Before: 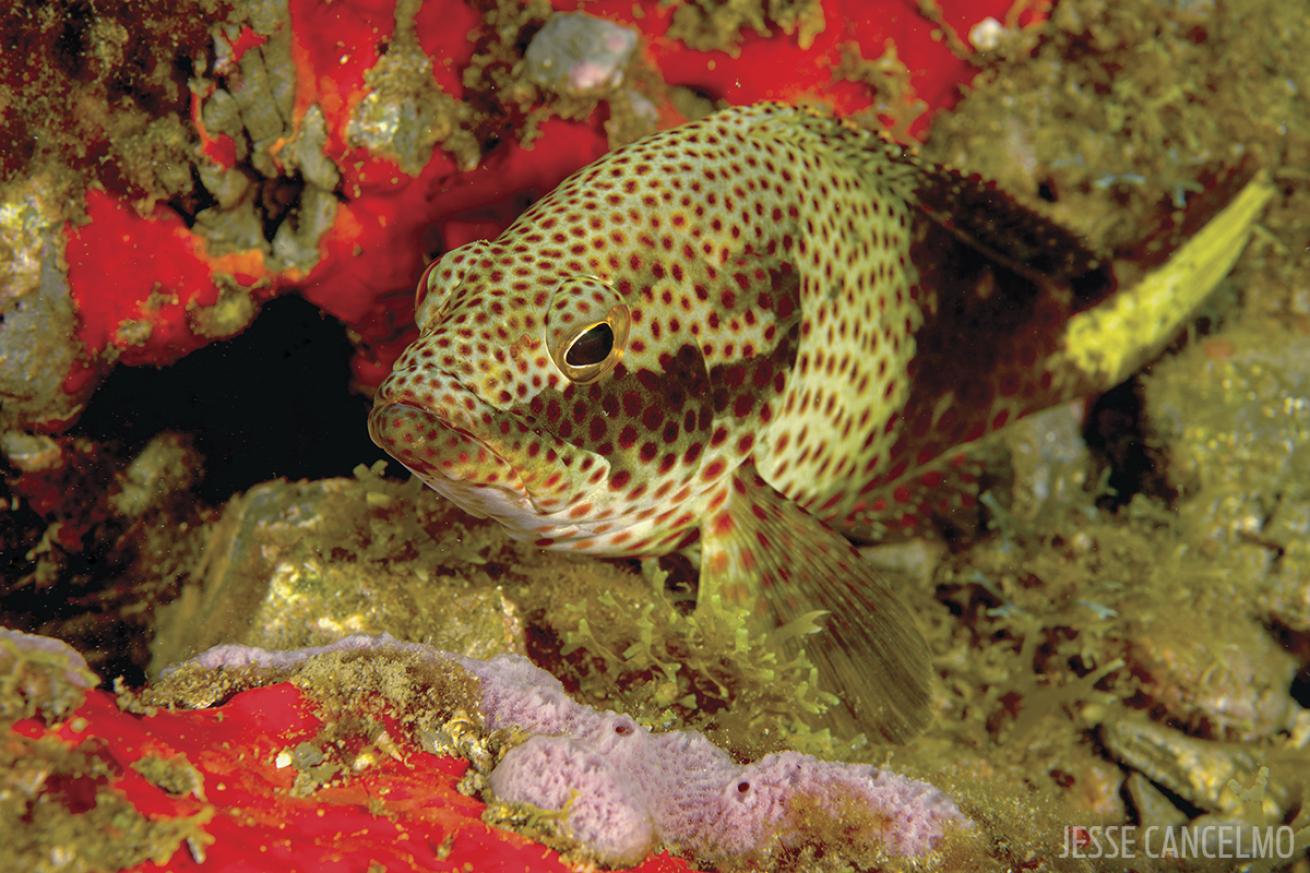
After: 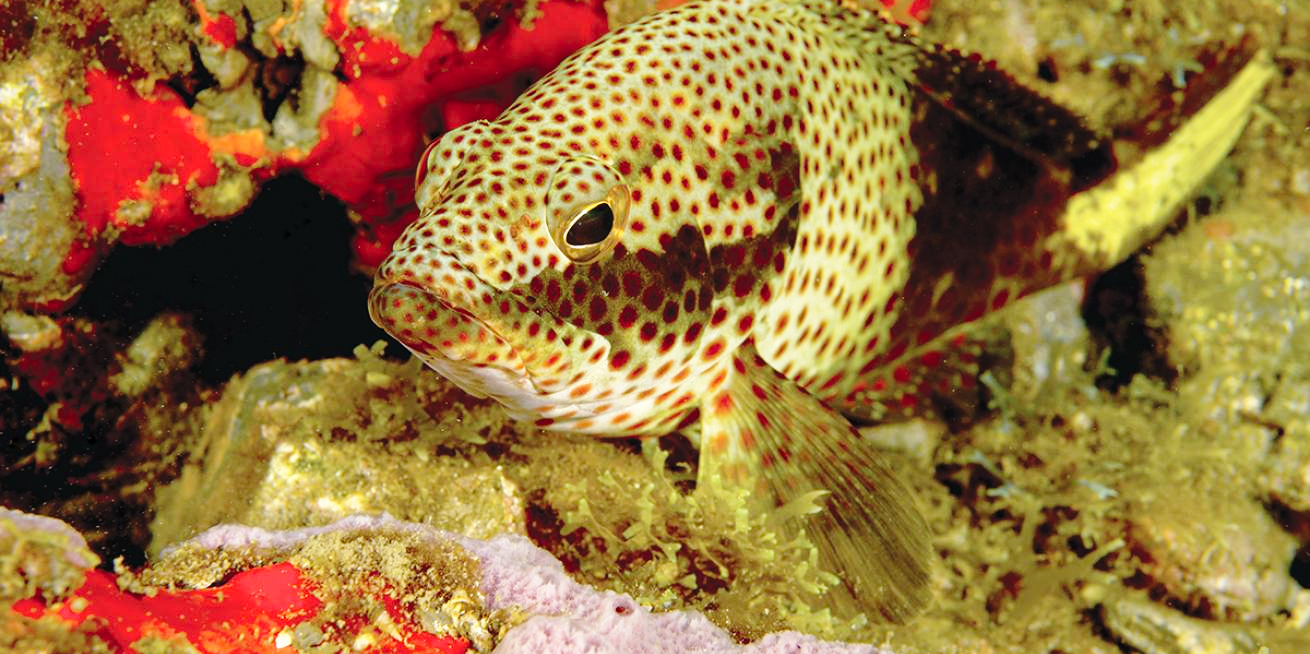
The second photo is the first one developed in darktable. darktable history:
base curve: curves: ch0 [(0, 0) (0.028, 0.03) (0.121, 0.232) (0.46, 0.748) (0.859, 0.968) (1, 1)], preserve colors none
crop: top 13.819%, bottom 11.169%
tone equalizer: on, module defaults
